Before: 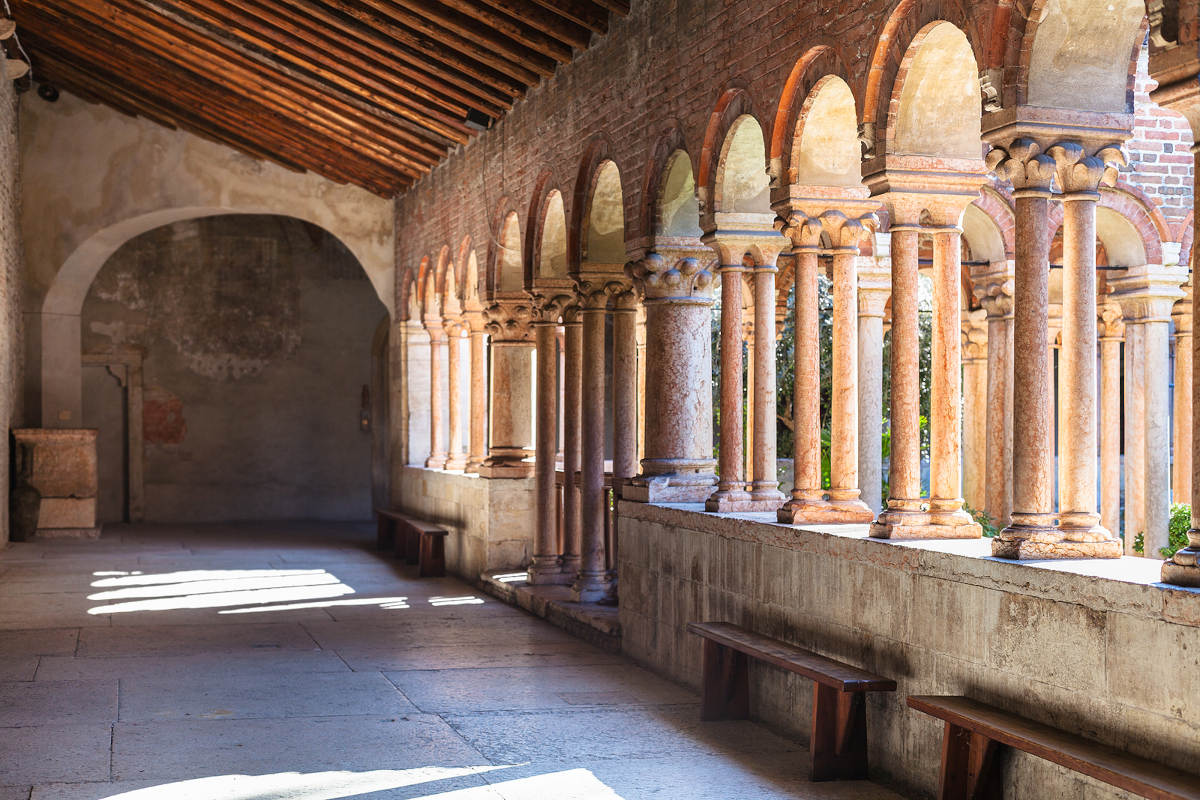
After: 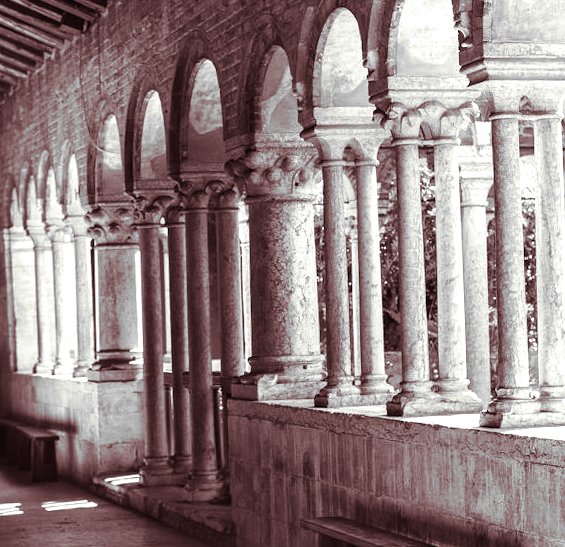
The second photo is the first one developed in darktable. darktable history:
tone equalizer: -8 EV -0.417 EV, -7 EV -0.389 EV, -6 EV -0.333 EV, -5 EV -0.222 EV, -3 EV 0.222 EV, -2 EV 0.333 EV, -1 EV 0.389 EV, +0 EV 0.417 EV, edges refinement/feathering 500, mask exposure compensation -1.57 EV, preserve details no
split-toning: shadows › hue 360°
crop: left 32.075%, top 10.976%, right 18.355%, bottom 17.596%
rotate and perspective: rotation -2.12°, lens shift (vertical) 0.009, lens shift (horizontal) -0.008, automatic cropping original format, crop left 0.036, crop right 0.964, crop top 0.05, crop bottom 0.959
monochrome: a 16.01, b -2.65, highlights 0.52
color zones: curves: ch0 [(0.068, 0.464) (0.25, 0.5) (0.48, 0.508) (0.75, 0.536) (0.886, 0.476) (0.967, 0.456)]; ch1 [(0.066, 0.456) (0.25, 0.5) (0.616, 0.508) (0.746, 0.56) (0.934, 0.444)]
